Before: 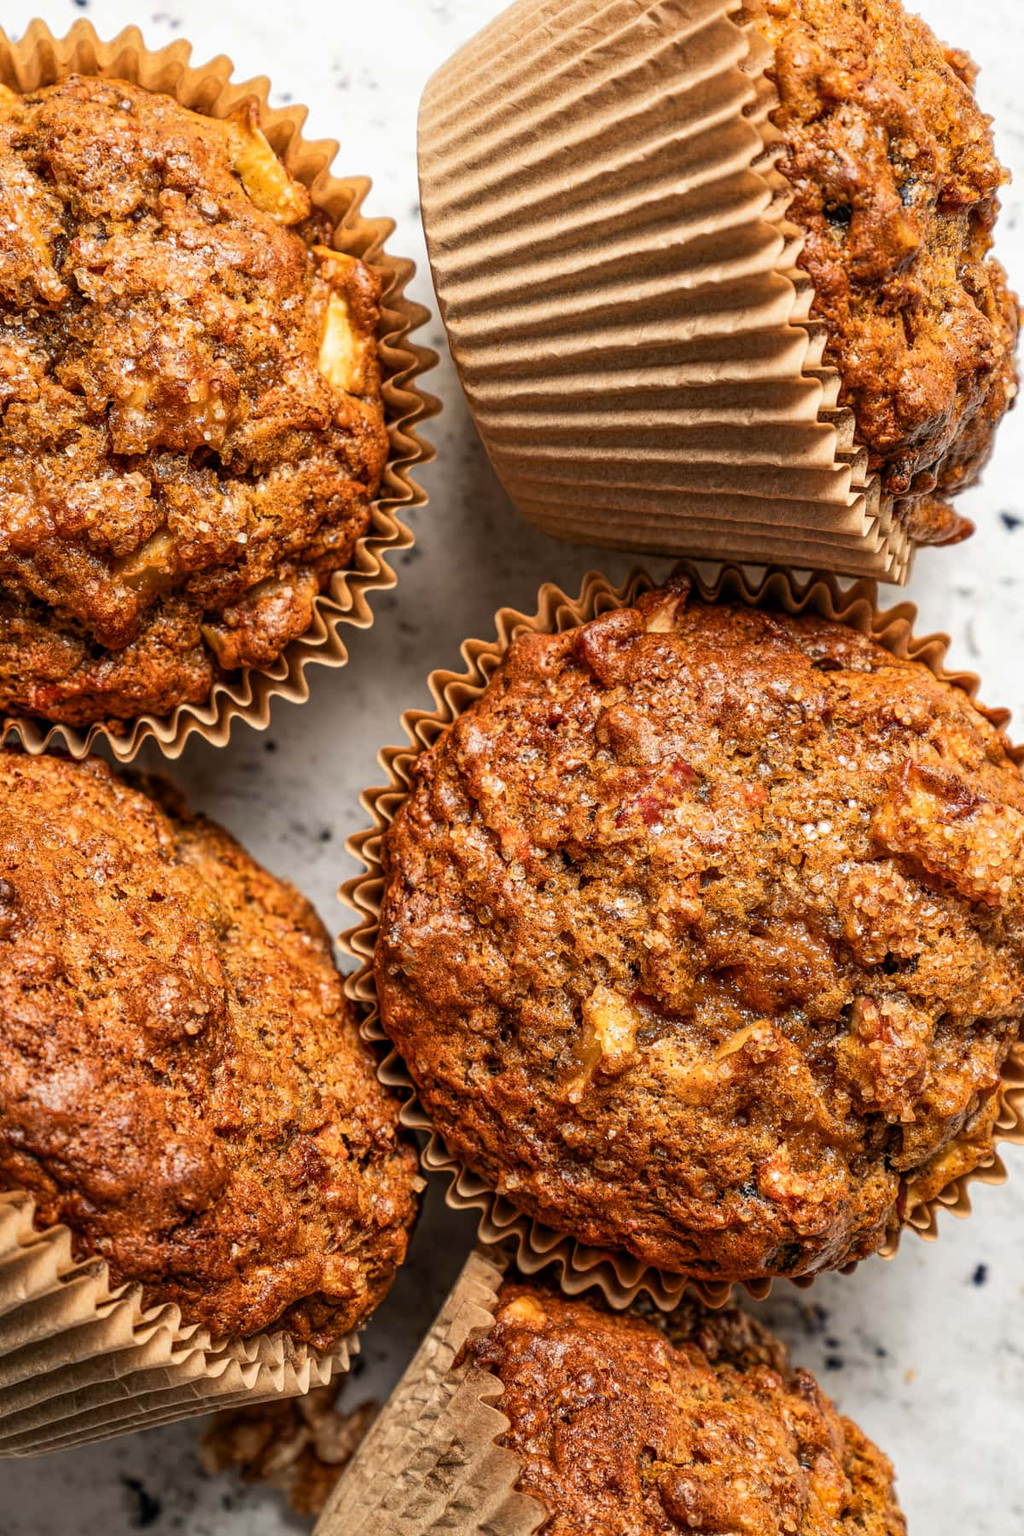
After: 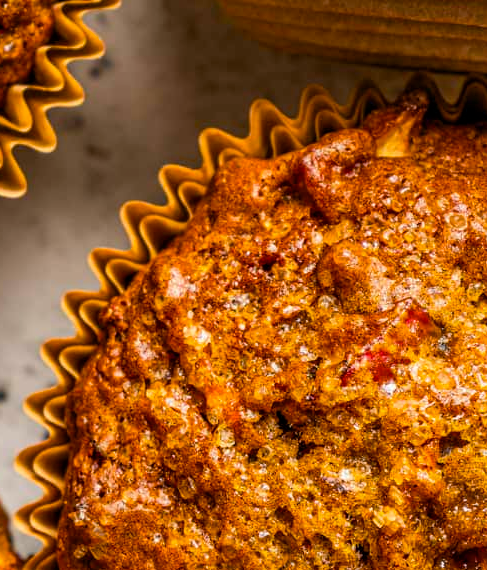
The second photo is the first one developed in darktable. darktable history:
color balance rgb: power › hue 209.62°, perceptual saturation grading › global saturation 42.214%, global vibrance 20%
contrast equalizer: y [[0.518, 0.517, 0.501, 0.5, 0.5, 0.5], [0.5 ×6], [0.5 ×6], [0 ×6], [0 ×6]], mix 0.31
crop: left 31.812%, top 32.497%, right 27.534%, bottom 35.785%
